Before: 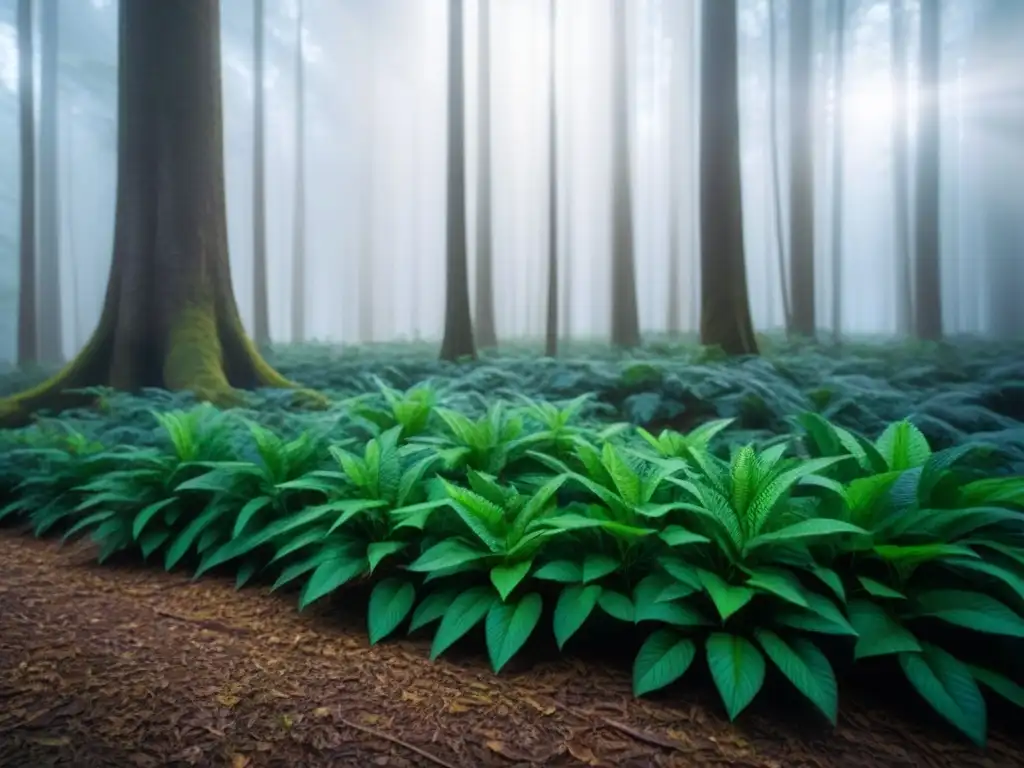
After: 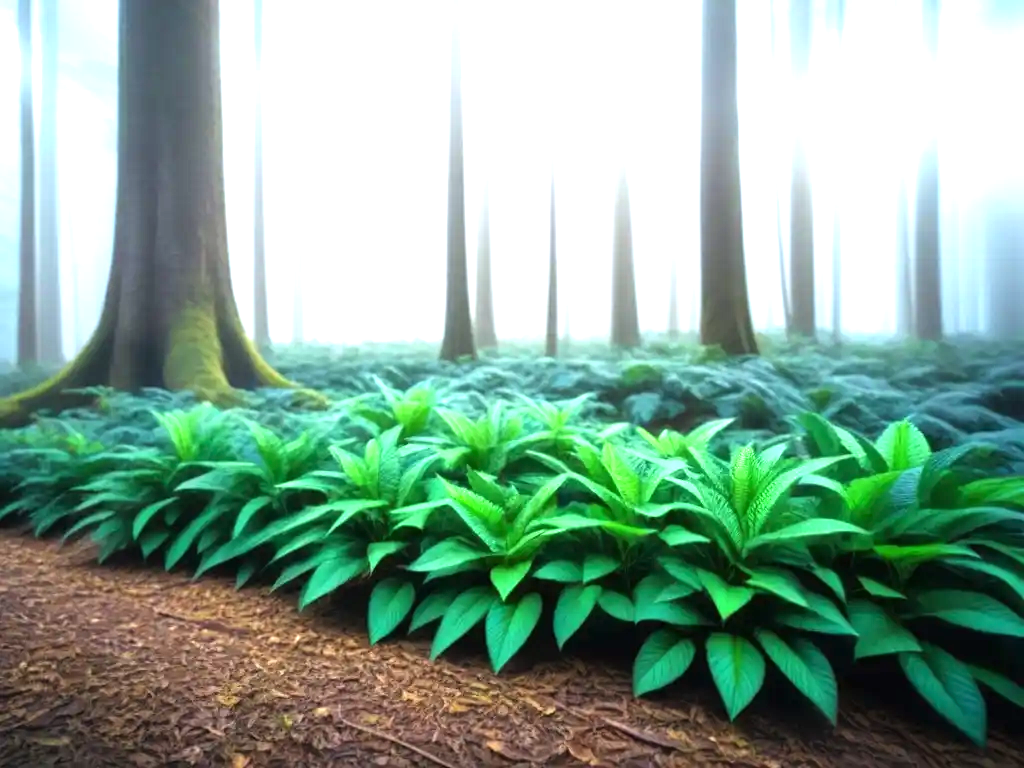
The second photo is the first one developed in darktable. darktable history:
exposure: black level correction 0, exposure 1.104 EV, compensate exposure bias true, compensate highlight preservation false
tone equalizer: -8 EV -0.398 EV, -7 EV -0.371 EV, -6 EV -0.302 EV, -5 EV -0.202 EV, -3 EV 0.191 EV, -2 EV 0.342 EV, -1 EV 0.389 EV, +0 EV 0.404 EV
